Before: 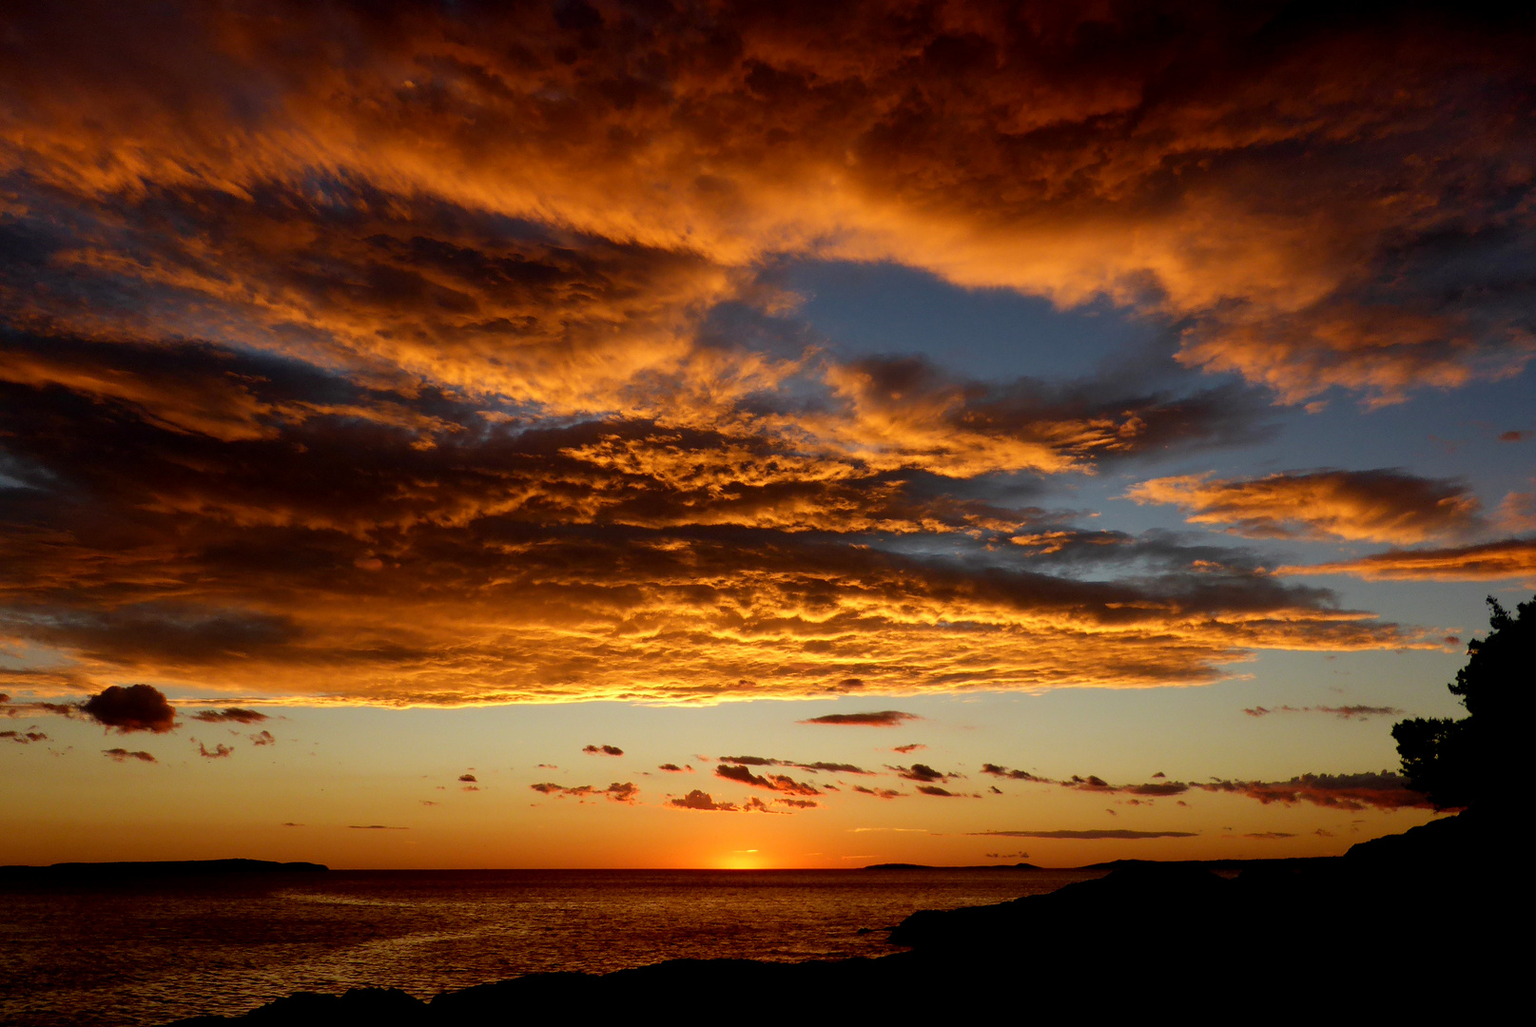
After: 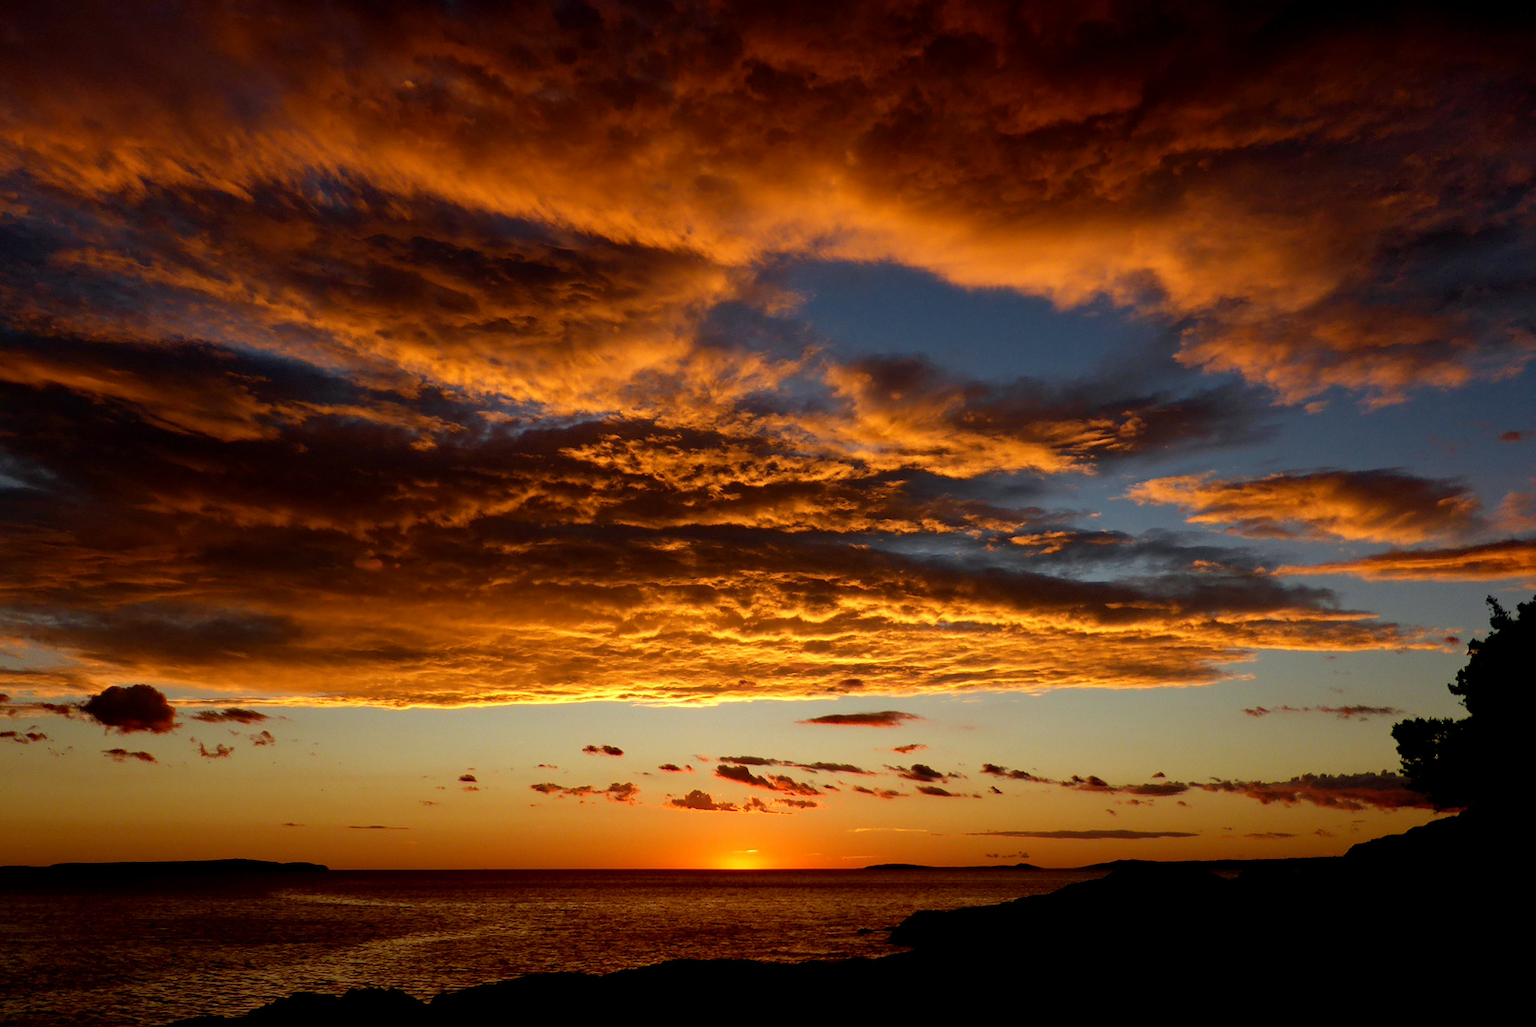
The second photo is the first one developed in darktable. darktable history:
base curve: curves: ch0 [(0, 0) (0.303, 0.277) (1, 1)], preserve colors none
haze removal: compatibility mode true, adaptive false
